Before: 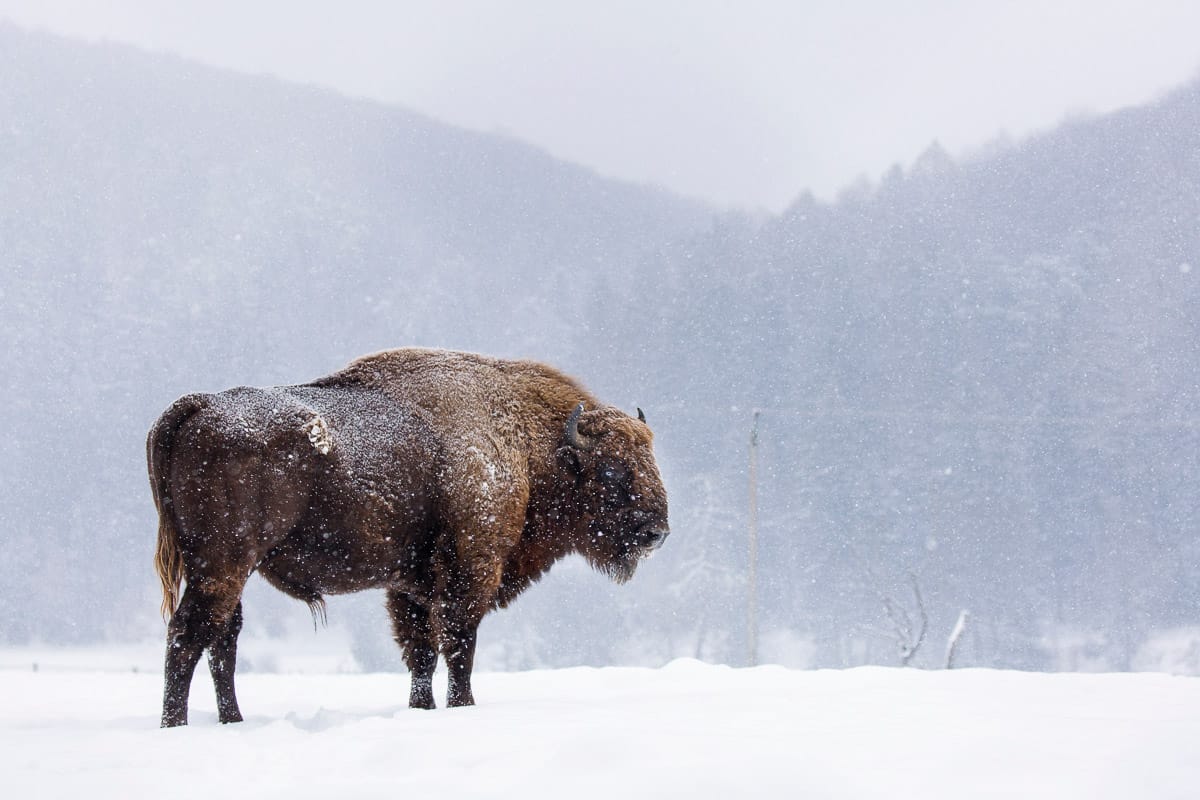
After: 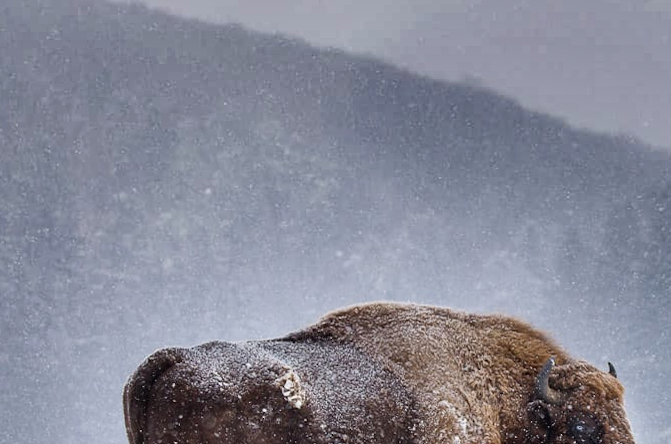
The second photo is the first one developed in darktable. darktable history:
shadows and highlights: shadows 20.91, highlights -82.73, soften with gaussian
rotate and perspective: lens shift (vertical) 0.048, lens shift (horizontal) -0.024, automatic cropping off
crop and rotate: left 3.047%, top 7.509%, right 42.236%, bottom 37.598%
